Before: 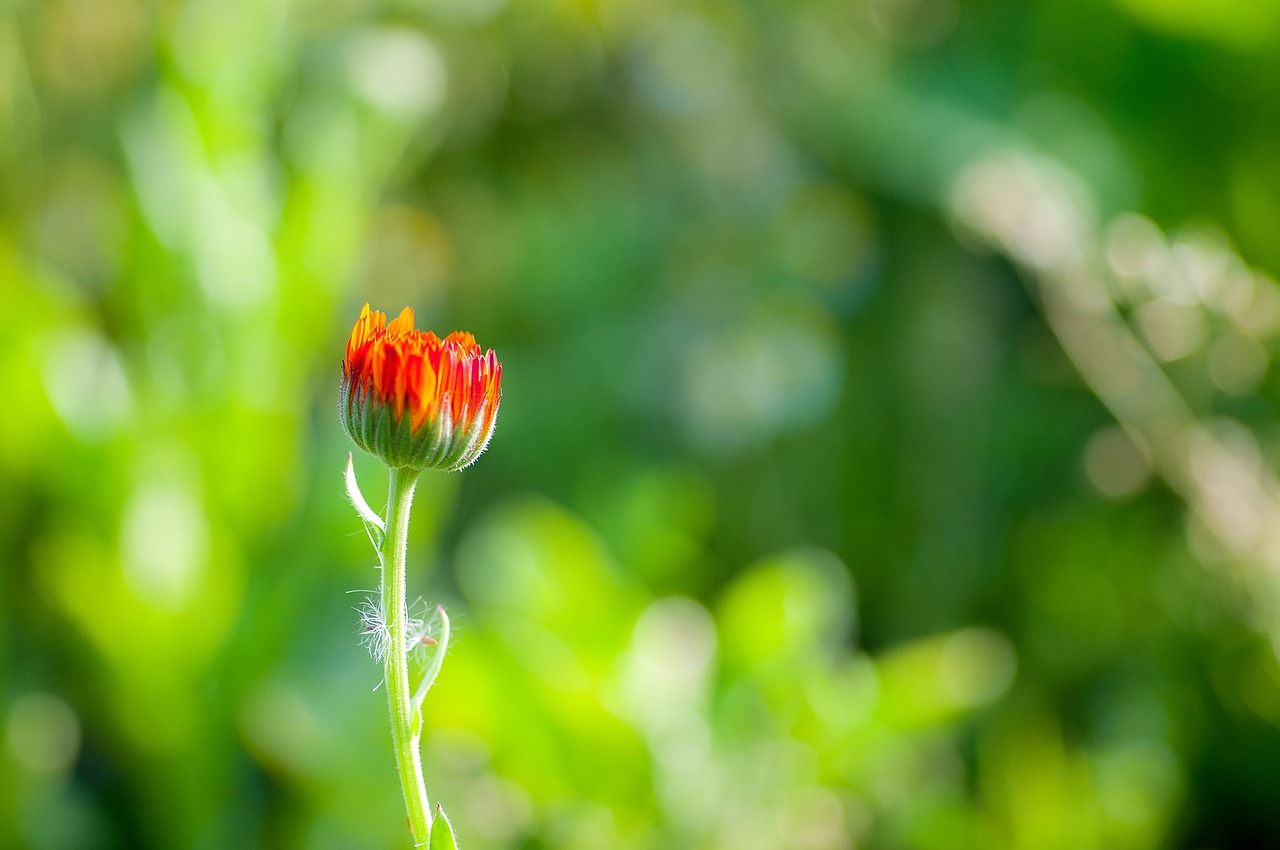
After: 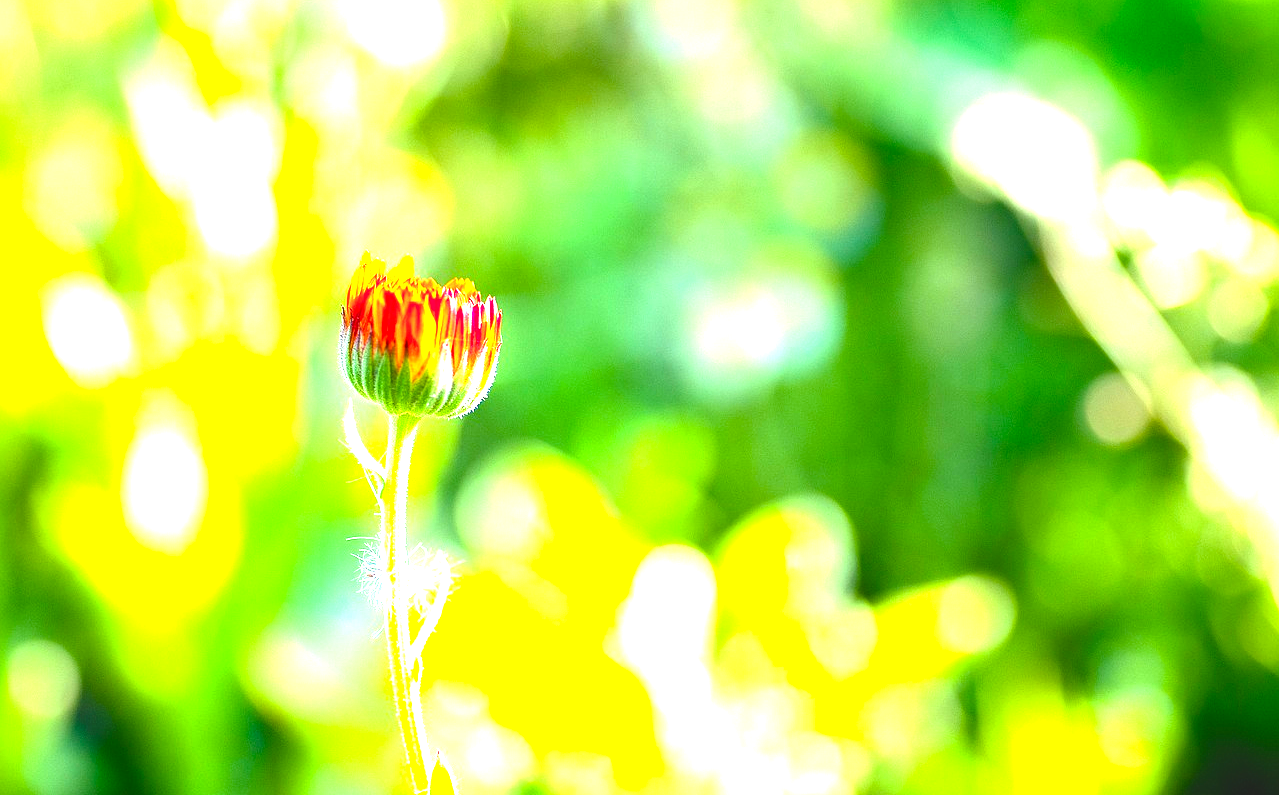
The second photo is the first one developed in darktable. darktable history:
color balance rgb: global offset › luminance 1.982%, perceptual saturation grading › global saturation 20%, perceptual saturation grading › highlights -25.088%, perceptual saturation grading › shadows 50.594%, perceptual brilliance grading › global brilliance 21.105%, perceptual brilliance grading › shadows -34.885%, global vibrance 20%
crop and rotate: top 6.386%
exposure: black level correction 0, exposure 1.465 EV, compensate highlight preservation false
